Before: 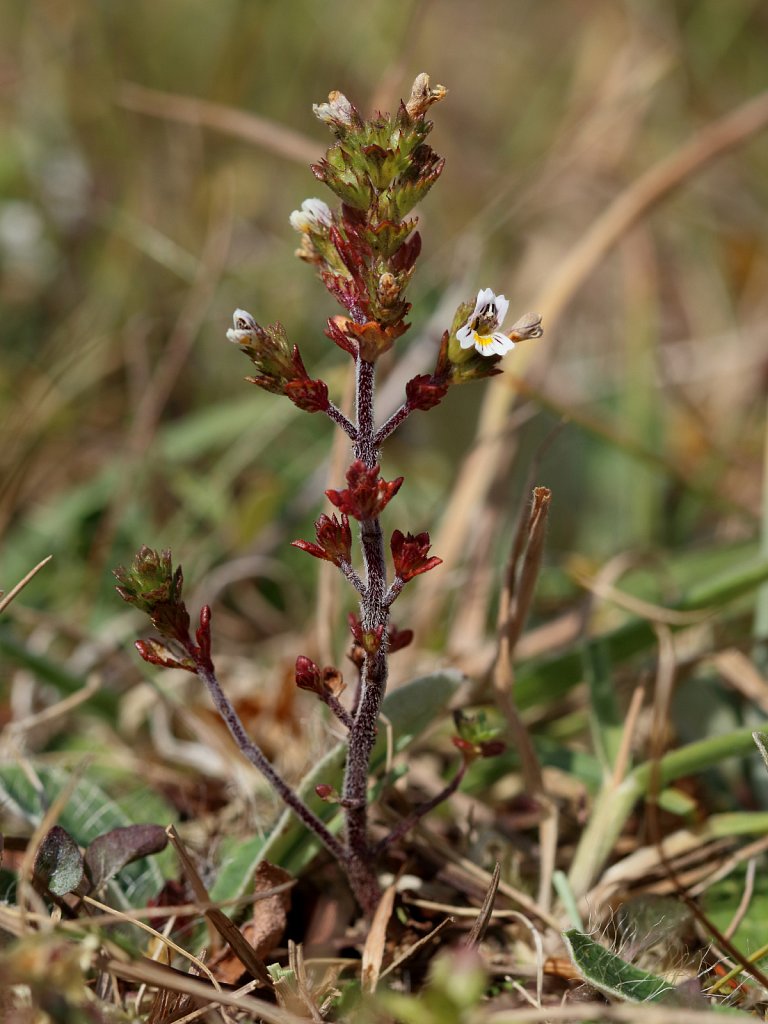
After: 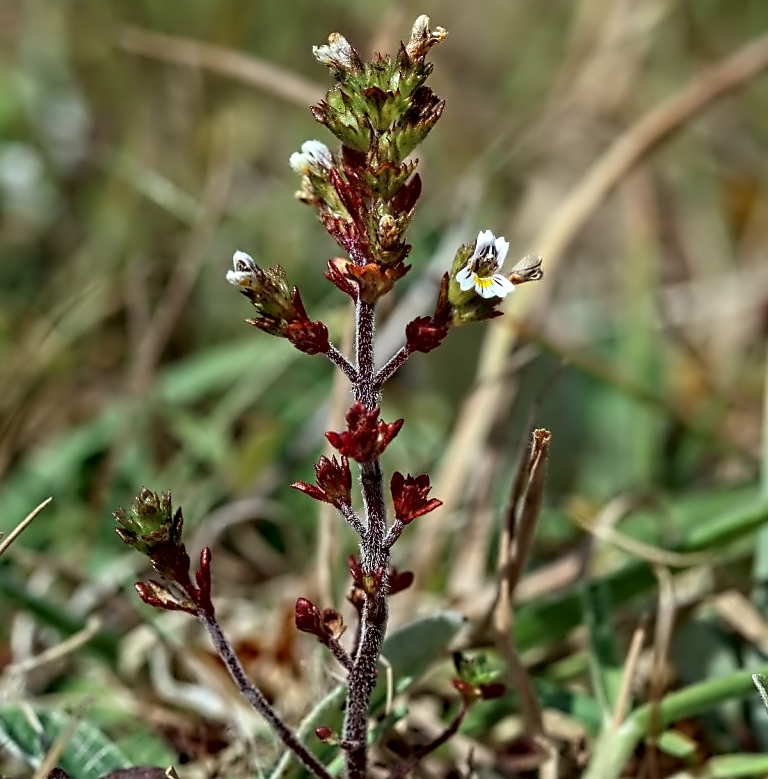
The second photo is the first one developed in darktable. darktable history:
contrast brightness saturation: saturation -0.068
sharpen: amount 0.206
crop: top 5.682%, bottom 18.208%
contrast equalizer: y [[0.5, 0.542, 0.583, 0.625, 0.667, 0.708], [0.5 ×6], [0.5 ×6], [0, 0.033, 0.067, 0.1, 0.133, 0.167], [0, 0.05, 0.1, 0.15, 0.2, 0.25]]
color calibration: output R [0.948, 0.091, -0.04, 0], output G [-0.3, 1.384, -0.085, 0], output B [-0.108, 0.061, 1.08, 0], gray › normalize channels true, illuminant as shot in camera, x 0.36, y 0.362, temperature 4567.52 K, gamut compression 0.016
local contrast: on, module defaults
